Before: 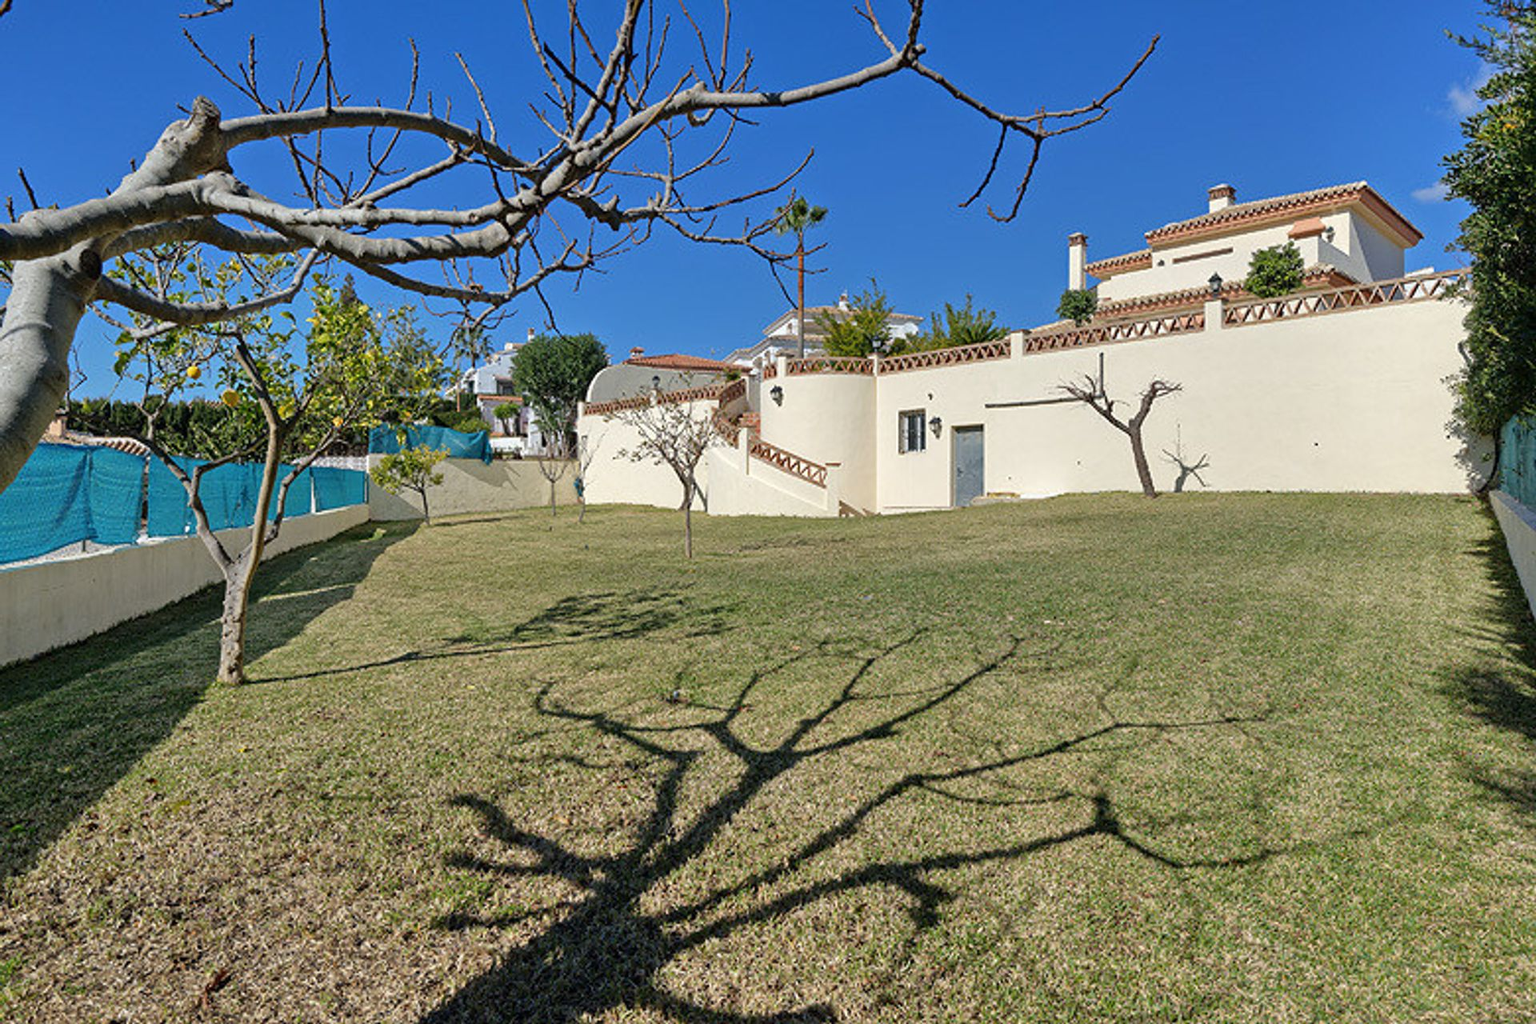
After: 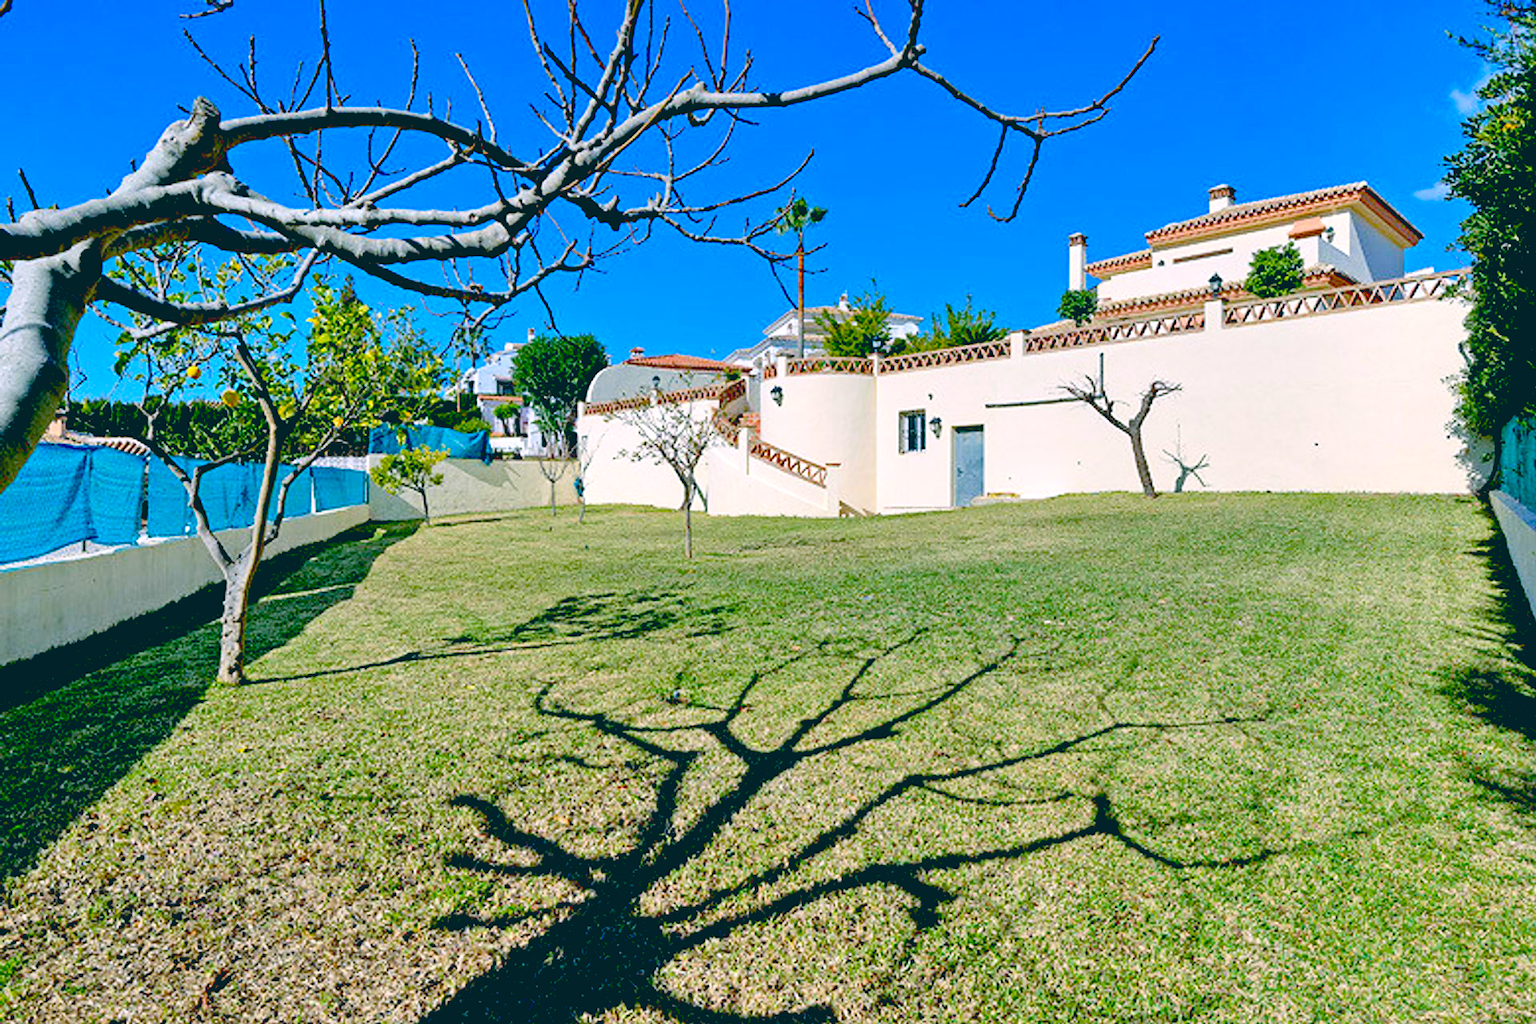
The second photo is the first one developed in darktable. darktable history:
color balance rgb: power › luminance -8.012%, power › chroma 2.275%, power › hue 219.15°, highlights gain › luminance 16.968%, highlights gain › chroma 2.932%, highlights gain › hue 259.15°, global offset › luminance 0.697%, perceptual saturation grading › global saturation 31.322%, contrast -29.46%
exposure: black level correction 0.035, exposure 0.901 EV, compensate exposure bias true, compensate highlight preservation false
contrast brightness saturation: contrast 0.105, brightness 0.021, saturation 0.02
